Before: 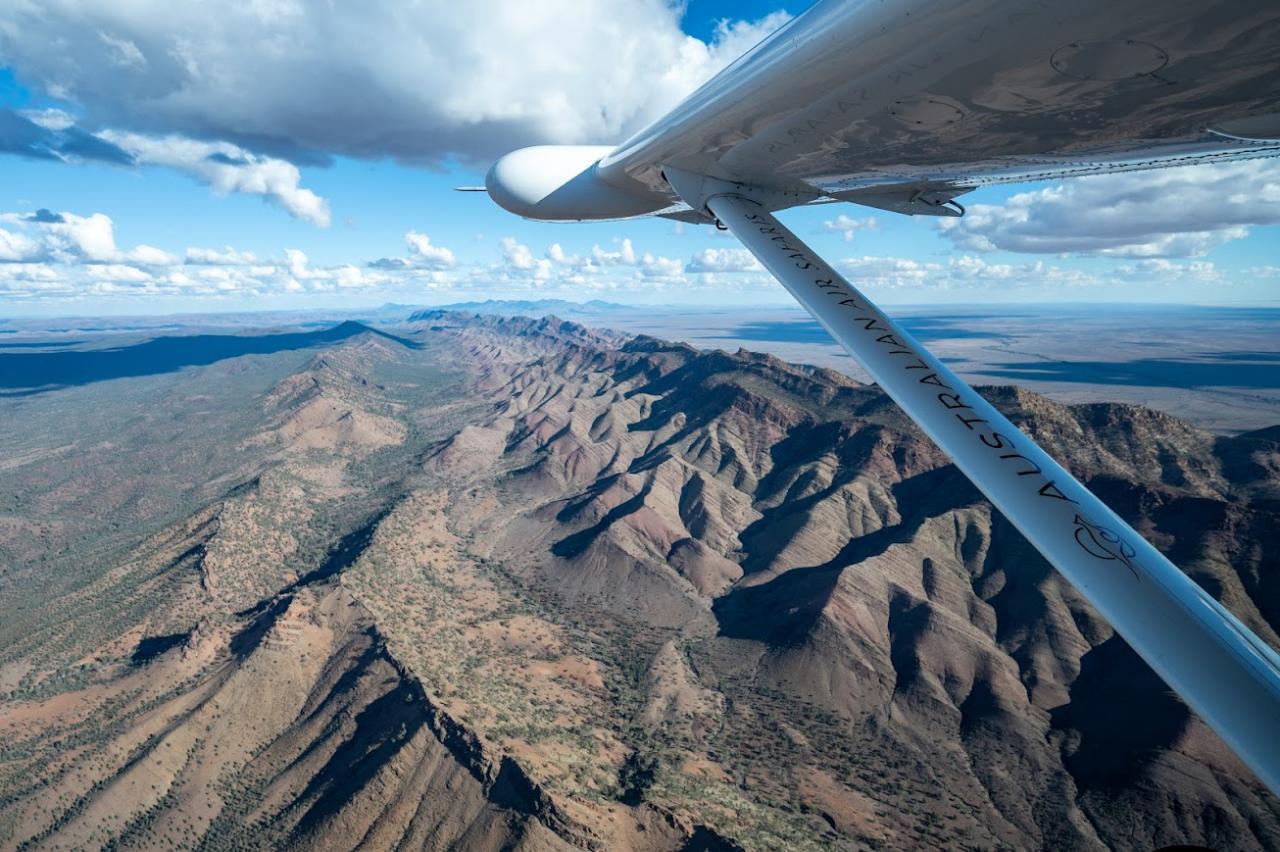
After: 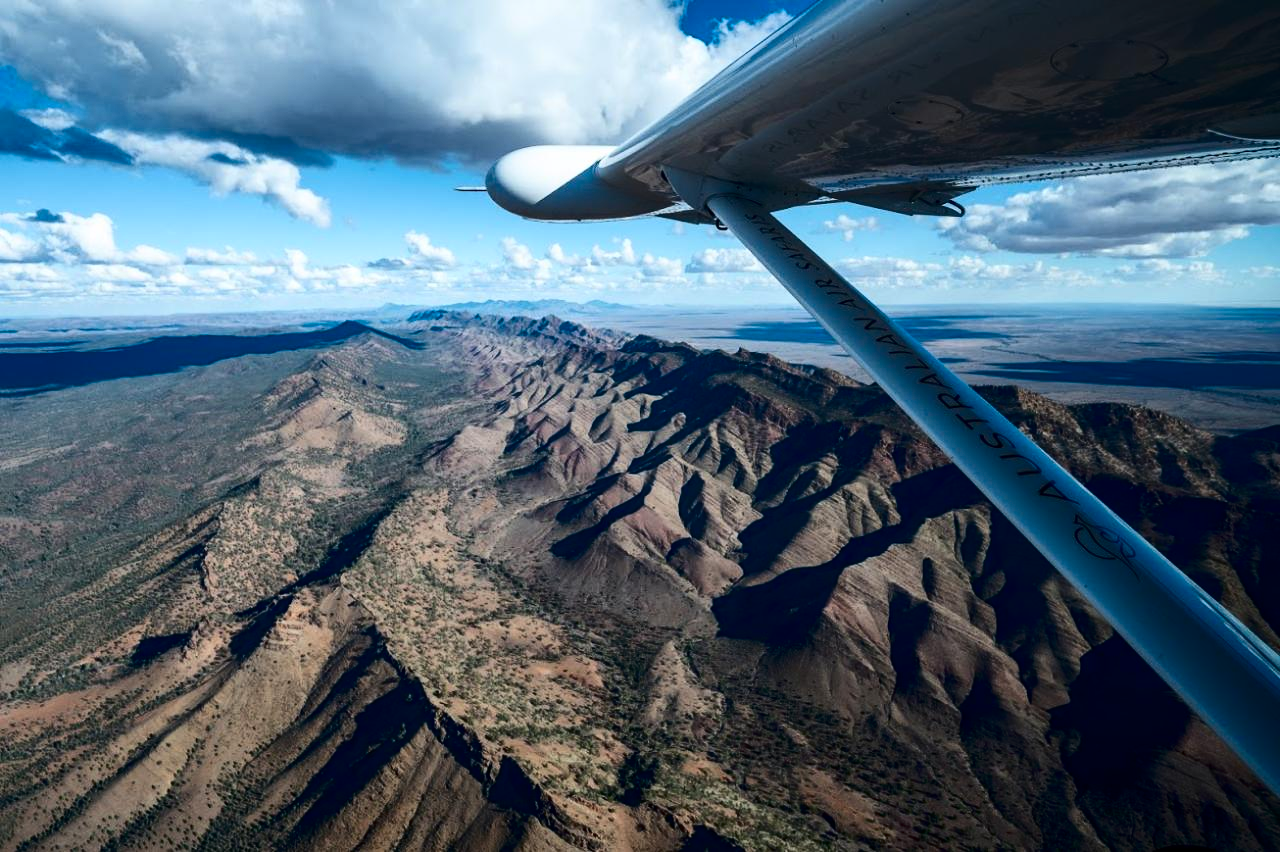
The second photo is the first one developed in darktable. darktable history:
contrast brightness saturation: contrast 0.238, brightness -0.243, saturation 0.141
